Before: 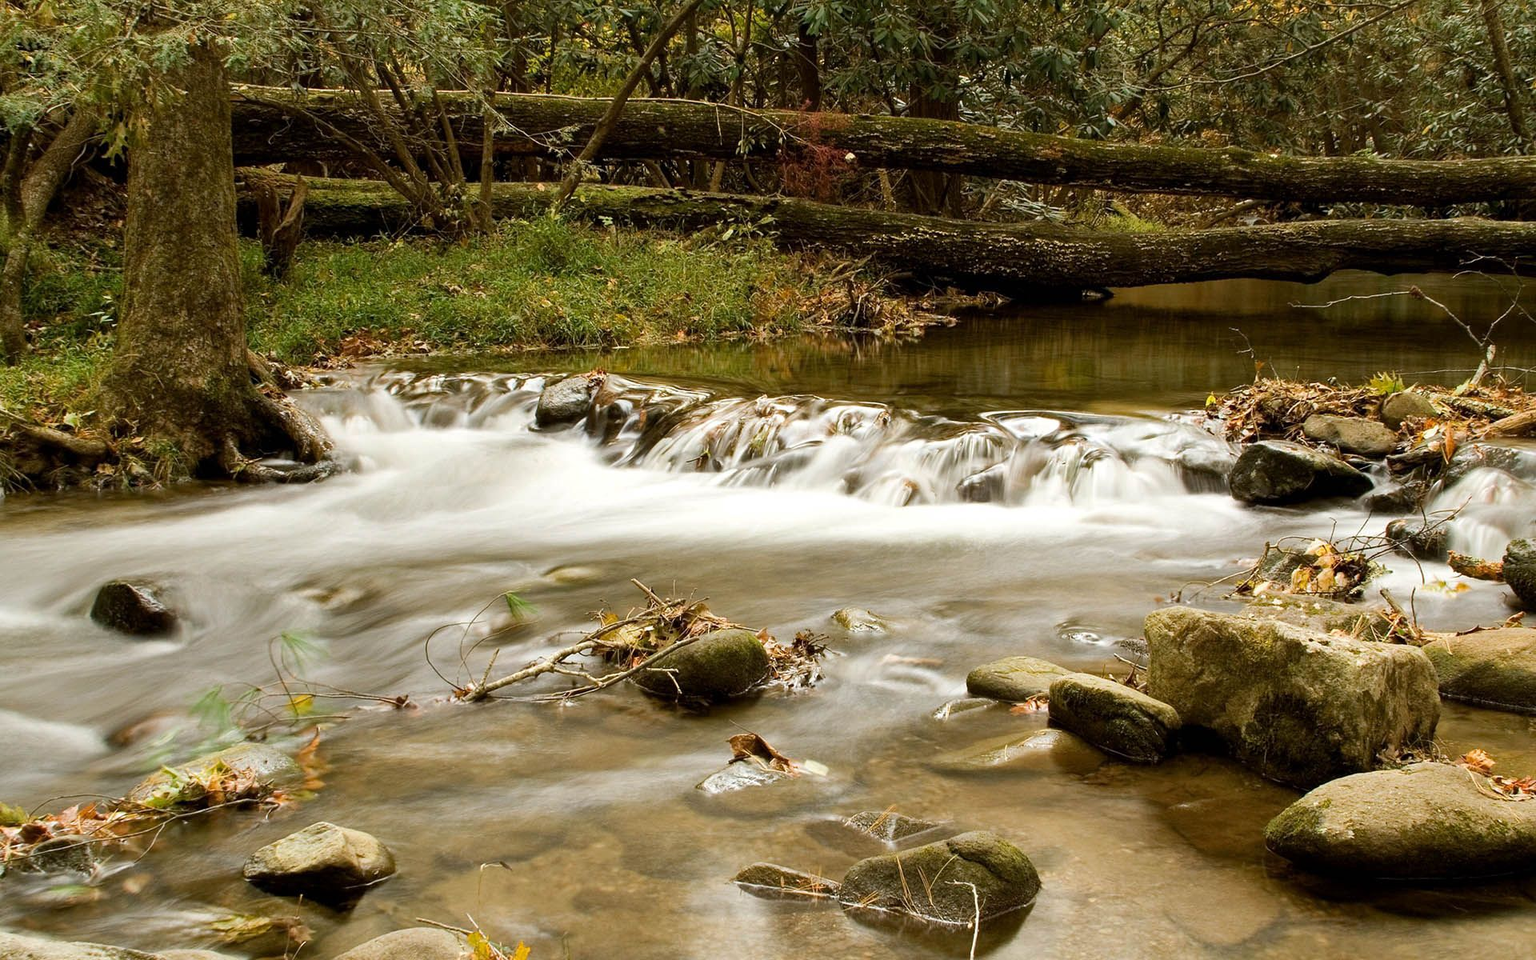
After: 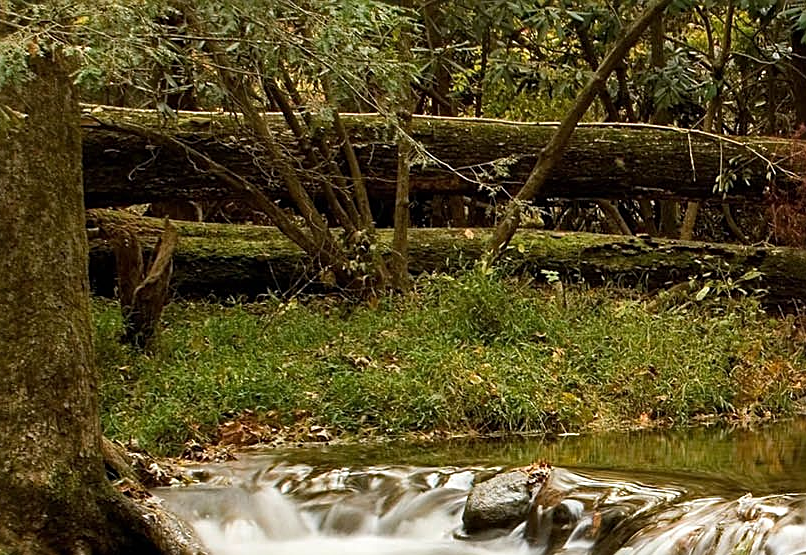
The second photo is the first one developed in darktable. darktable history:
sharpen: on, module defaults
crop and rotate: left 10.817%, top 0.062%, right 47.194%, bottom 53.626%
